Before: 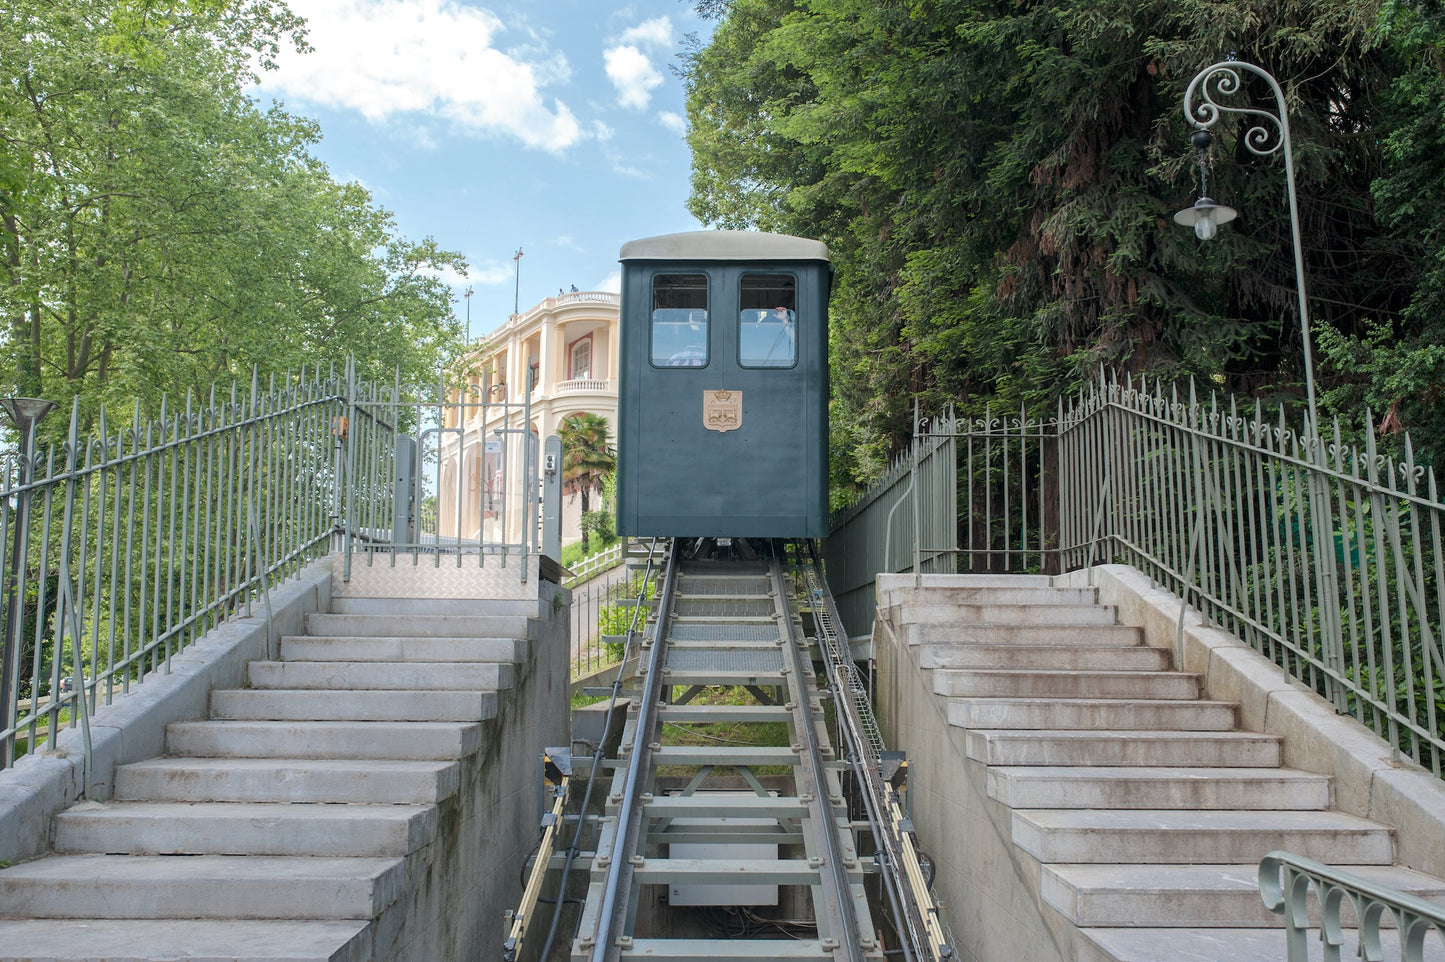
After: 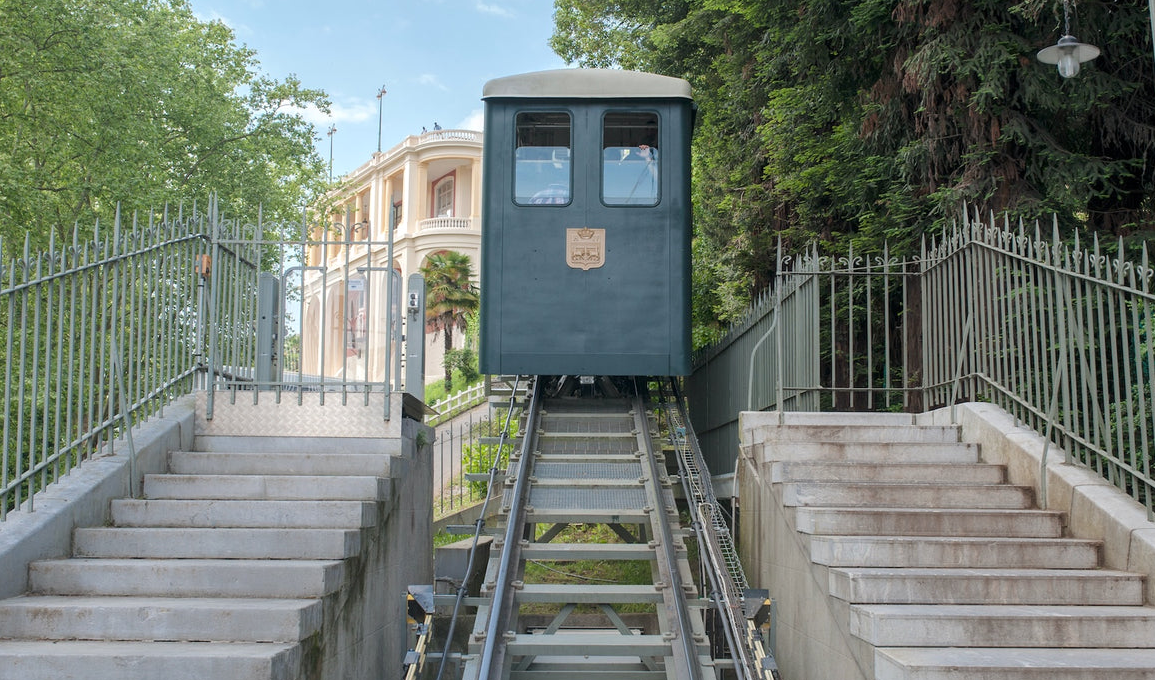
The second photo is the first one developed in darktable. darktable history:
crop: left 9.484%, top 16.926%, right 10.565%, bottom 12.357%
tone equalizer: mask exposure compensation -0.514 EV
